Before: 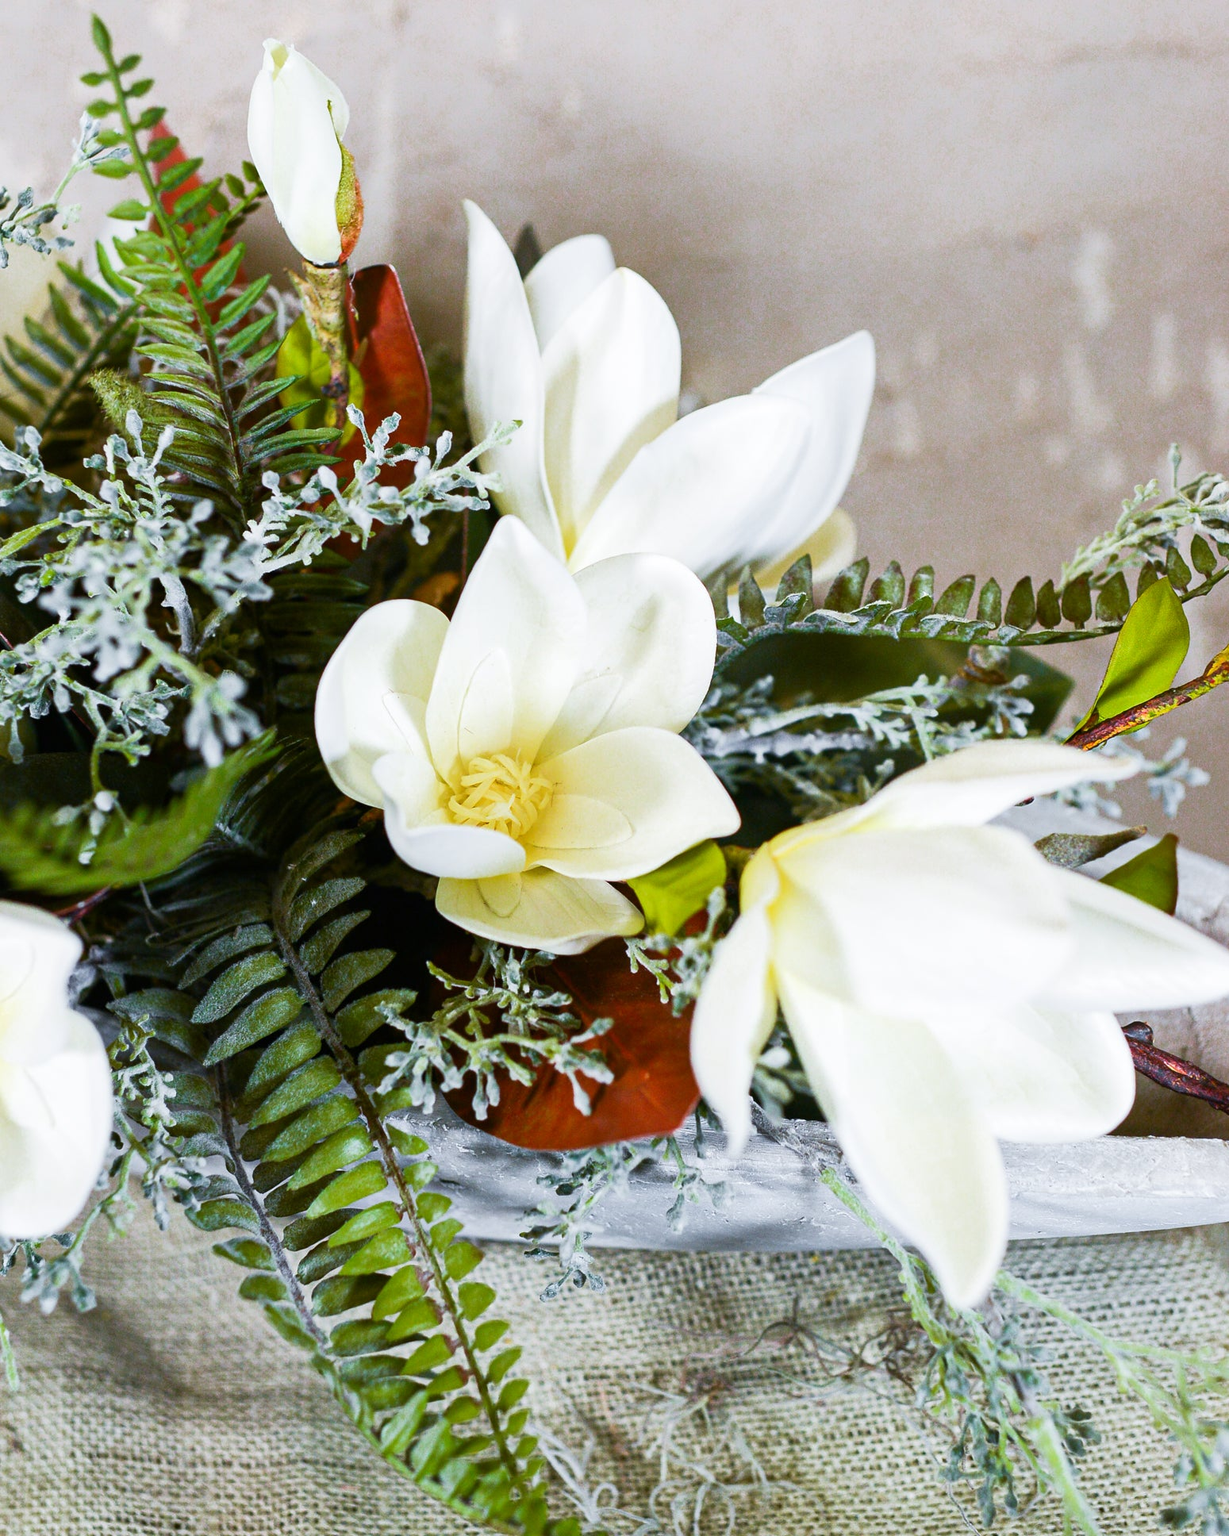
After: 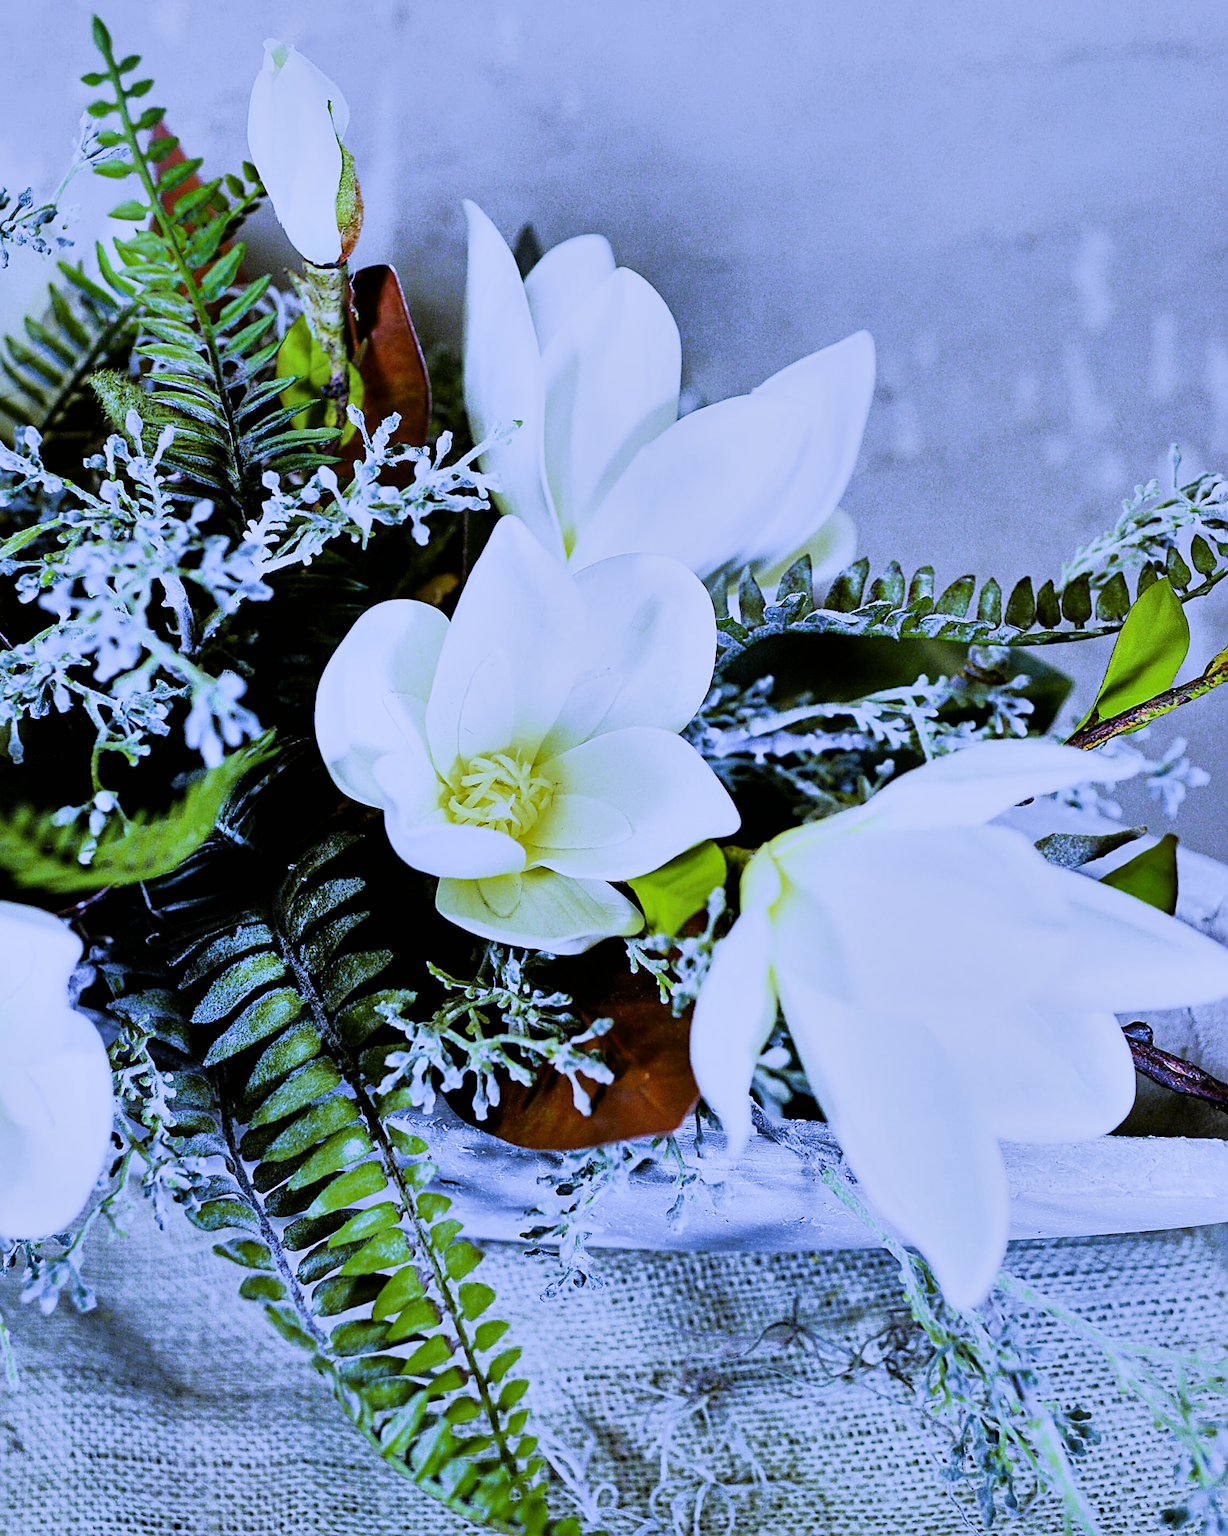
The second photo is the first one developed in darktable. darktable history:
tone equalizer: -8 EV -1.84 EV, -7 EV -1.16 EV, -6 EV -1.62 EV, smoothing diameter 25%, edges refinement/feathering 10, preserve details guided filter
filmic rgb: black relative exposure -5 EV, hardness 2.88, contrast 1.3, highlights saturation mix -30%
shadows and highlights: shadows 60, soften with gaussian
sharpen: on, module defaults
white balance: red 0.766, blue 1.537
